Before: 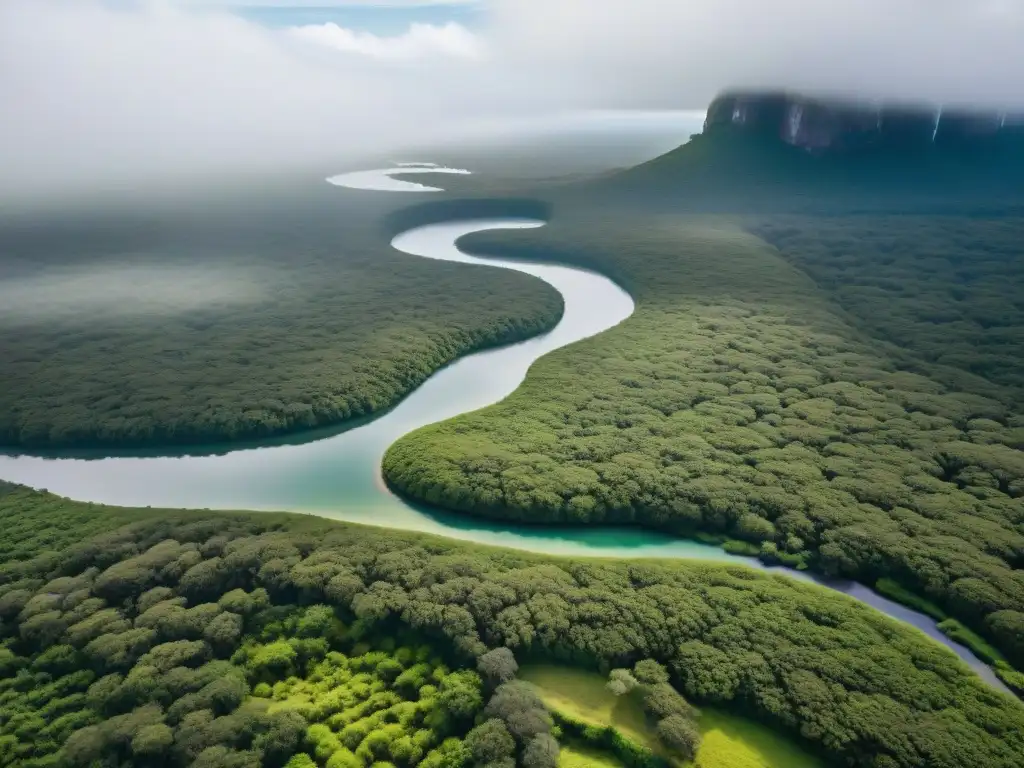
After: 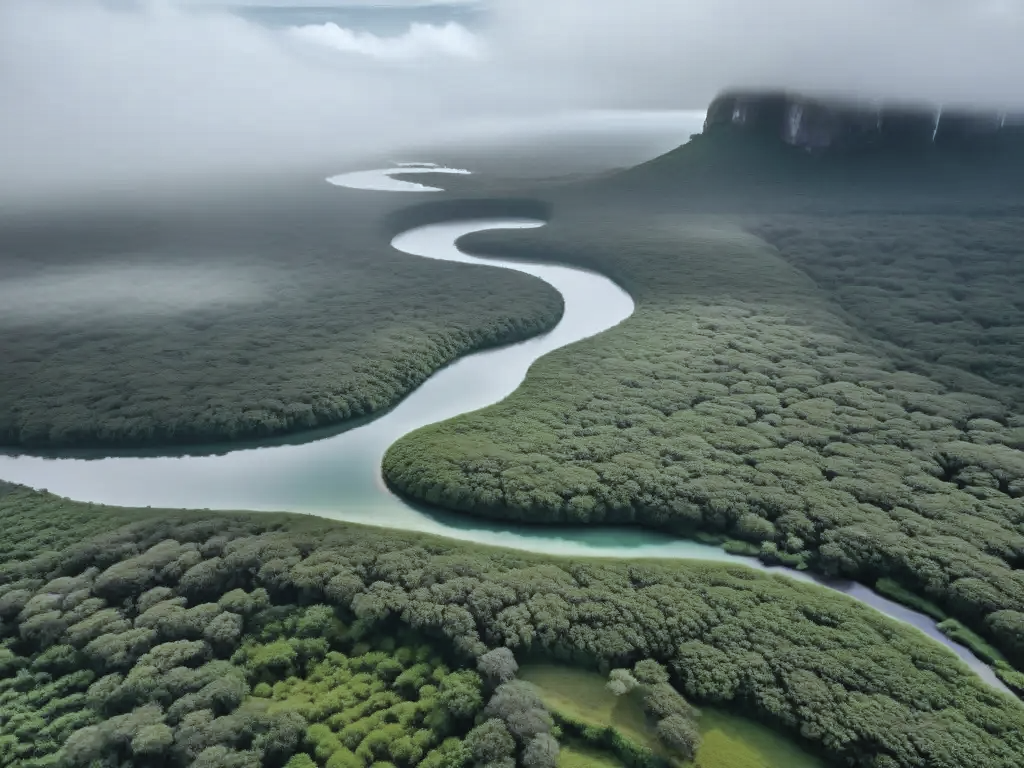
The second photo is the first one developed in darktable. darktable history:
color zones: curves: ch0 [(0, 0.48) (0.209, 0.398) (0.305, 0.332) (0.429, 0.493) (0.571, 0.5) (0.714, 0.5) (0.857, 0.5) (1, 0.48)]; ch1 [(0, 0.736) (0.143, 0.625) (0.225, 0.371) (0.429, 0.256) (0.571, 0.241) (0.714, 0.213) (0.857, 0.48) (1, 0.736)]; ch2 [(0, 0.448) (0.143, 0.498) (0.286, 0.5) (0.429, 0.5) (0.571, 0.5) (0.714, 0.5) (0.857, 0.5) (1, 0.448)]
color calibration: illuminant F (fluorescent), F source F9 (Cool White Deluxe 4150 K) – high CRI, x 0.375, y 0.373, temperature 4158.06 K
shadows and highlights: shadows 61.32, soften with gaussian
